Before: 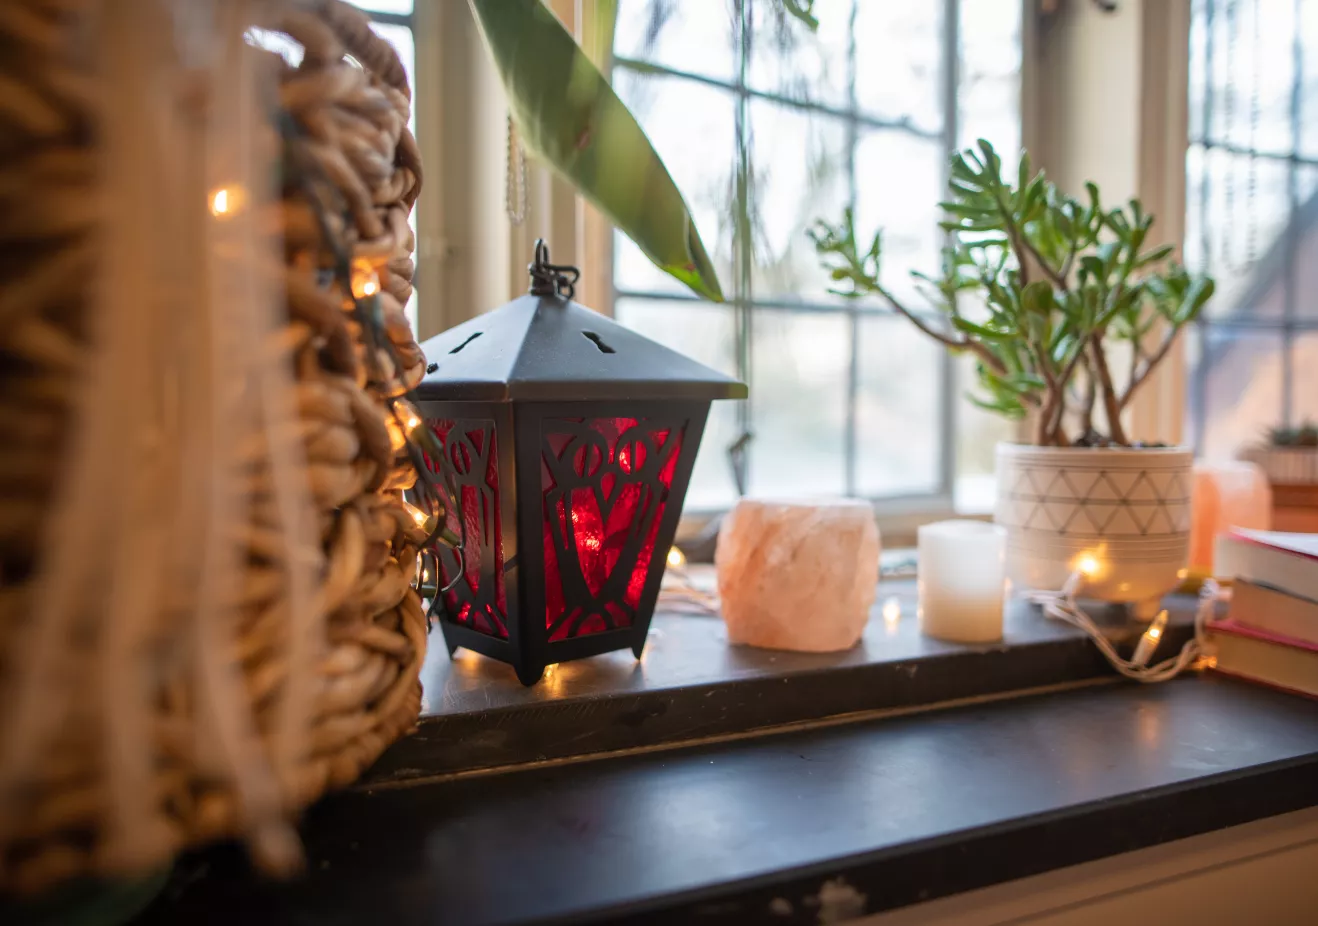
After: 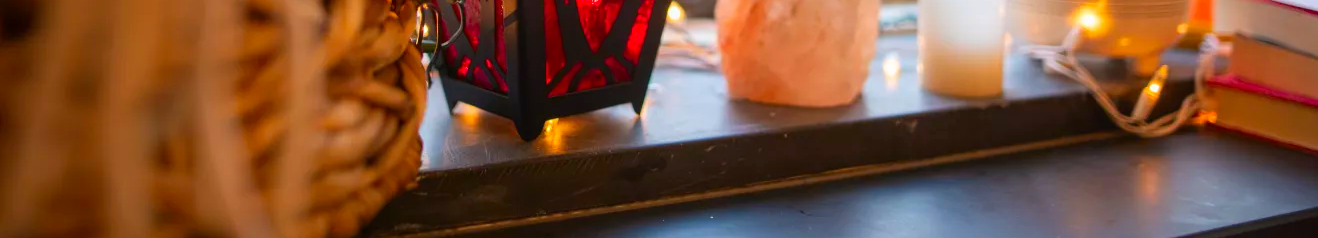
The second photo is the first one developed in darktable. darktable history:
crop and rotate: top 58.891%, bottom 15.395%
contrast brightness saturation: saturation 0.499
